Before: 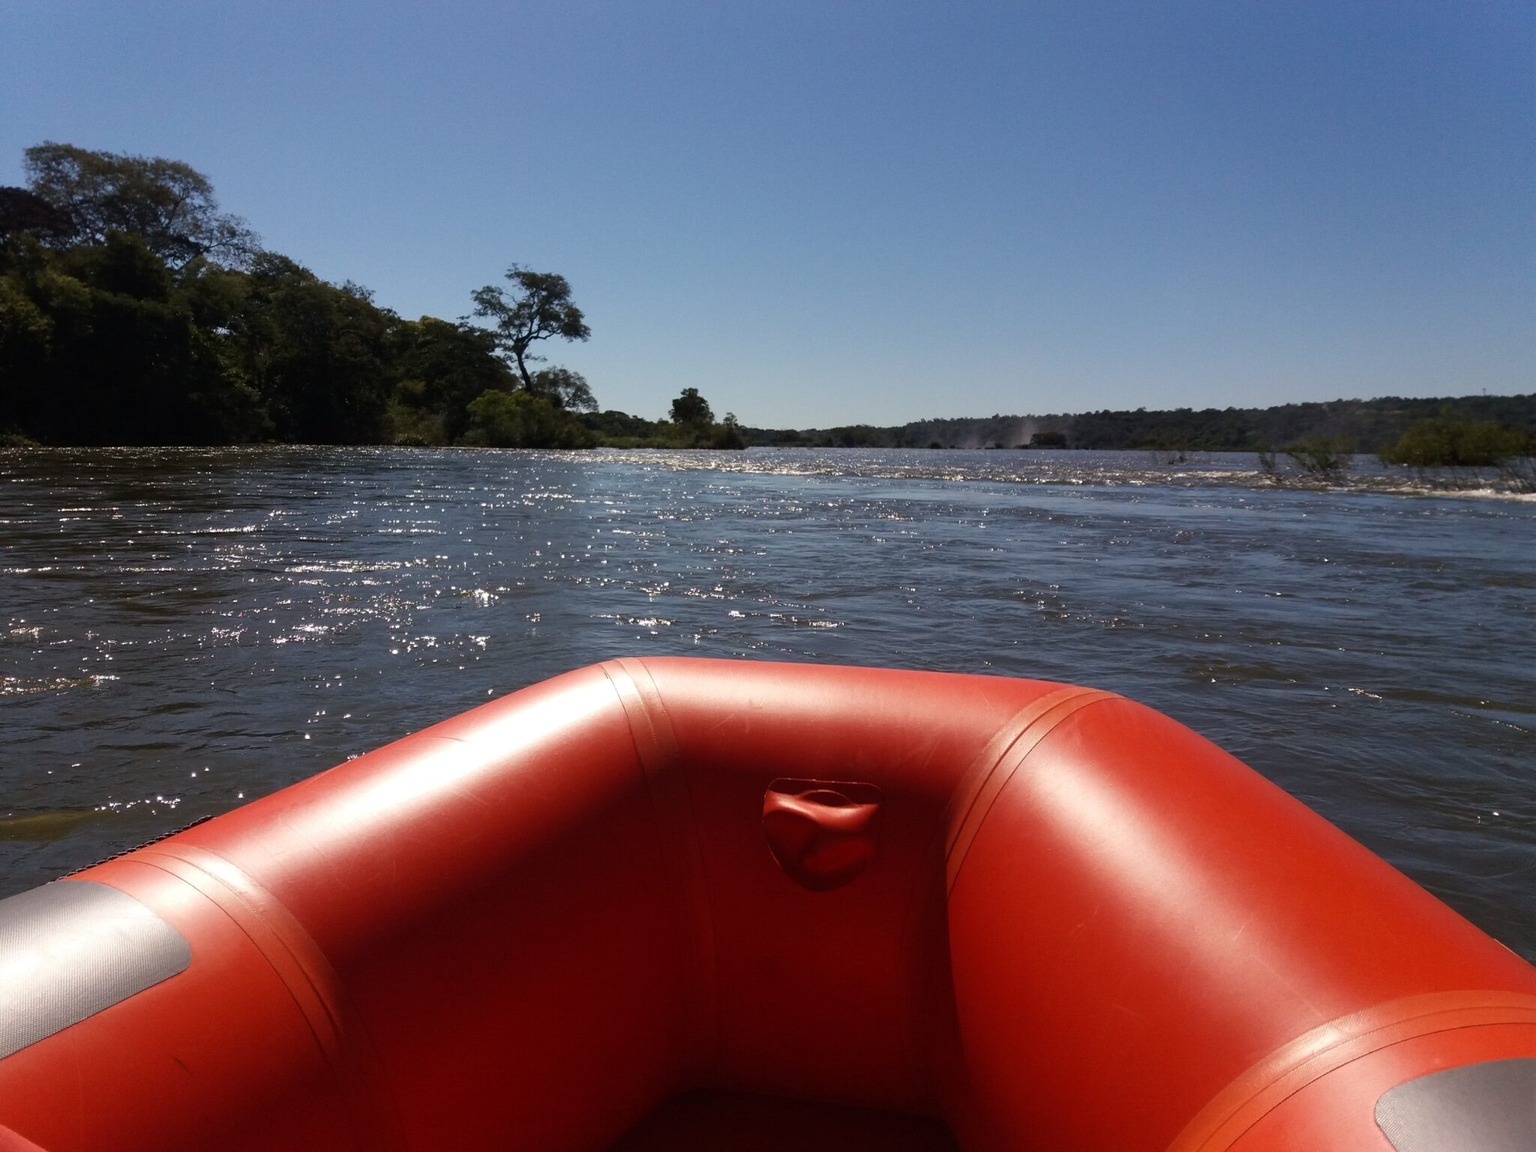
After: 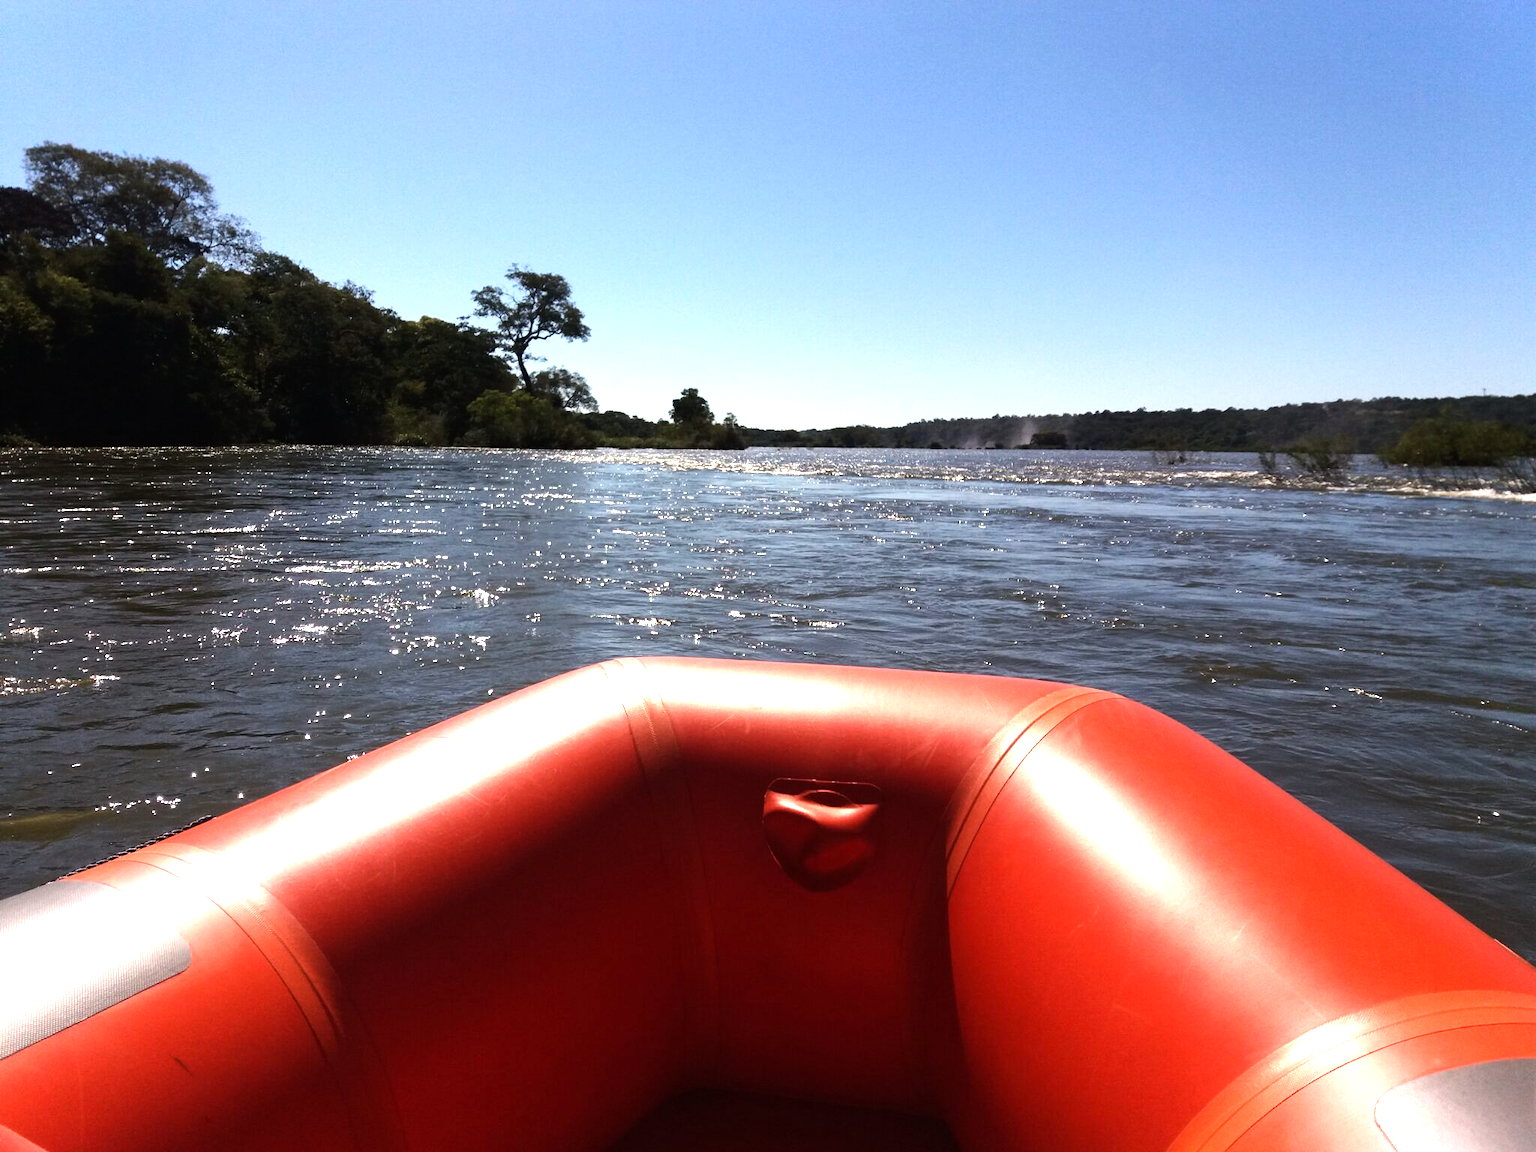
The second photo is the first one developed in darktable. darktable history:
tone equalizer: -8 EV -0.789 EV, -7 EV -0.682 EV, -6 EV -0.565 EV, -5 EV -0.403 EV, -3 EV 0.369 EV, -2 EV 0.6 EV, -1 EV 0.678 EV, +0 EV 0.753 EV, edges refinement/feathering 500, mask exposure compensation -1.57 EV, preserve details no
exposure: black level correction 0, exposure 0.691 EV, compensate highlight preservation false
